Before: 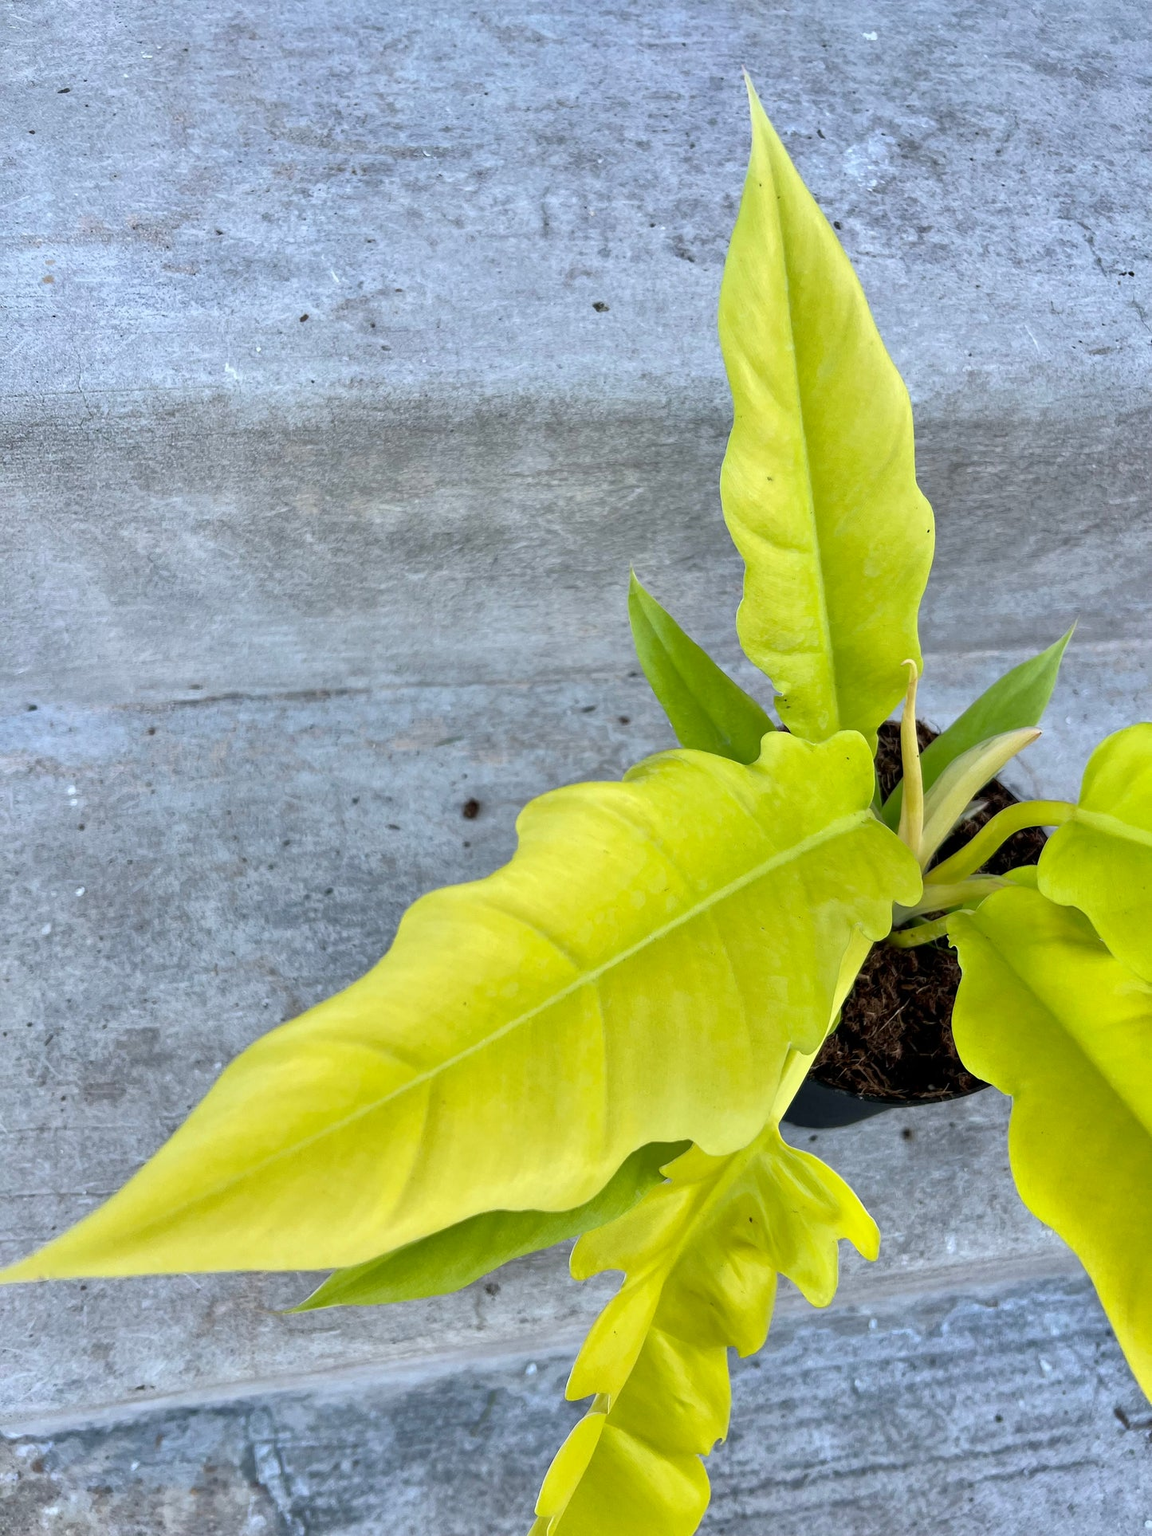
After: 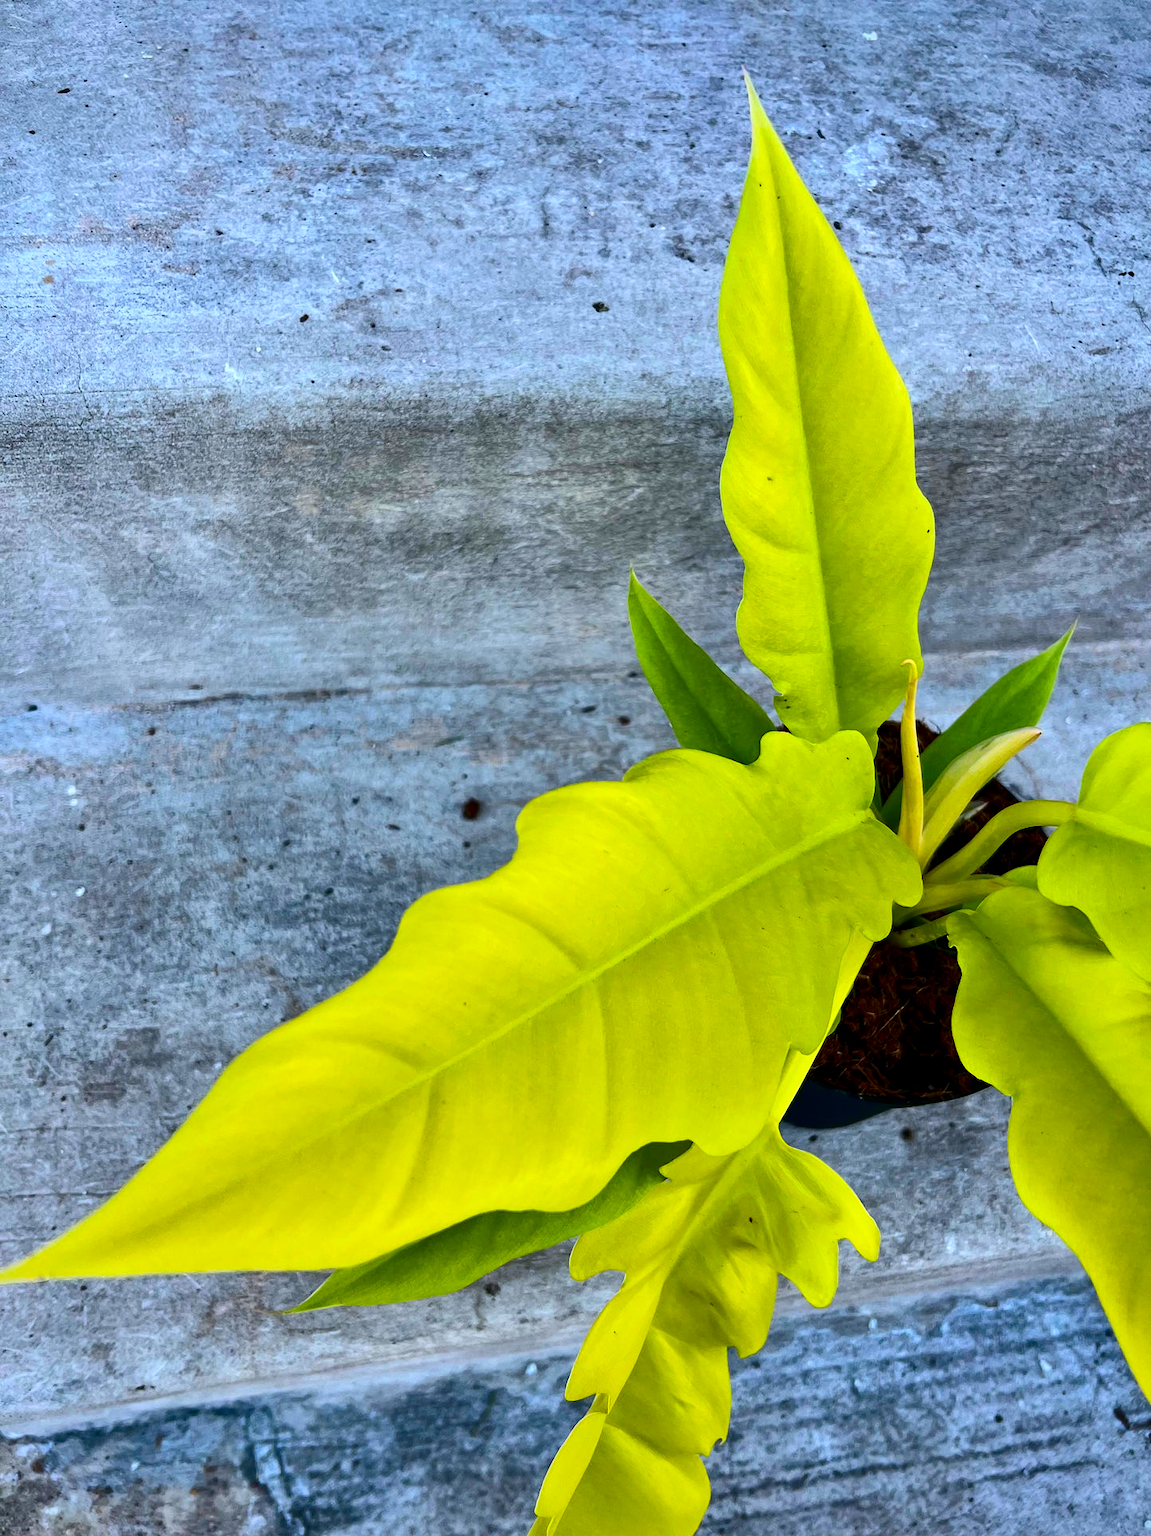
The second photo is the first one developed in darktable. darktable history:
vignetting: fall-off start 97.28%, fall-off radius 78.21%, saturation 0.041, center (-0.118, -0.002), width/height ratio 1.122
color balance rgb: shadows lift › hue 85.73°, power › hue 61.11°, linear chroma grading › shadows -7.733%, linear chroma grading › global chroma 9.832%, perceptual saturation grading › global saturation 24.94%, global vibrance 20%
contrast brightness saturation: contrast 0.242, brightness -0.232, saturation 0.139
